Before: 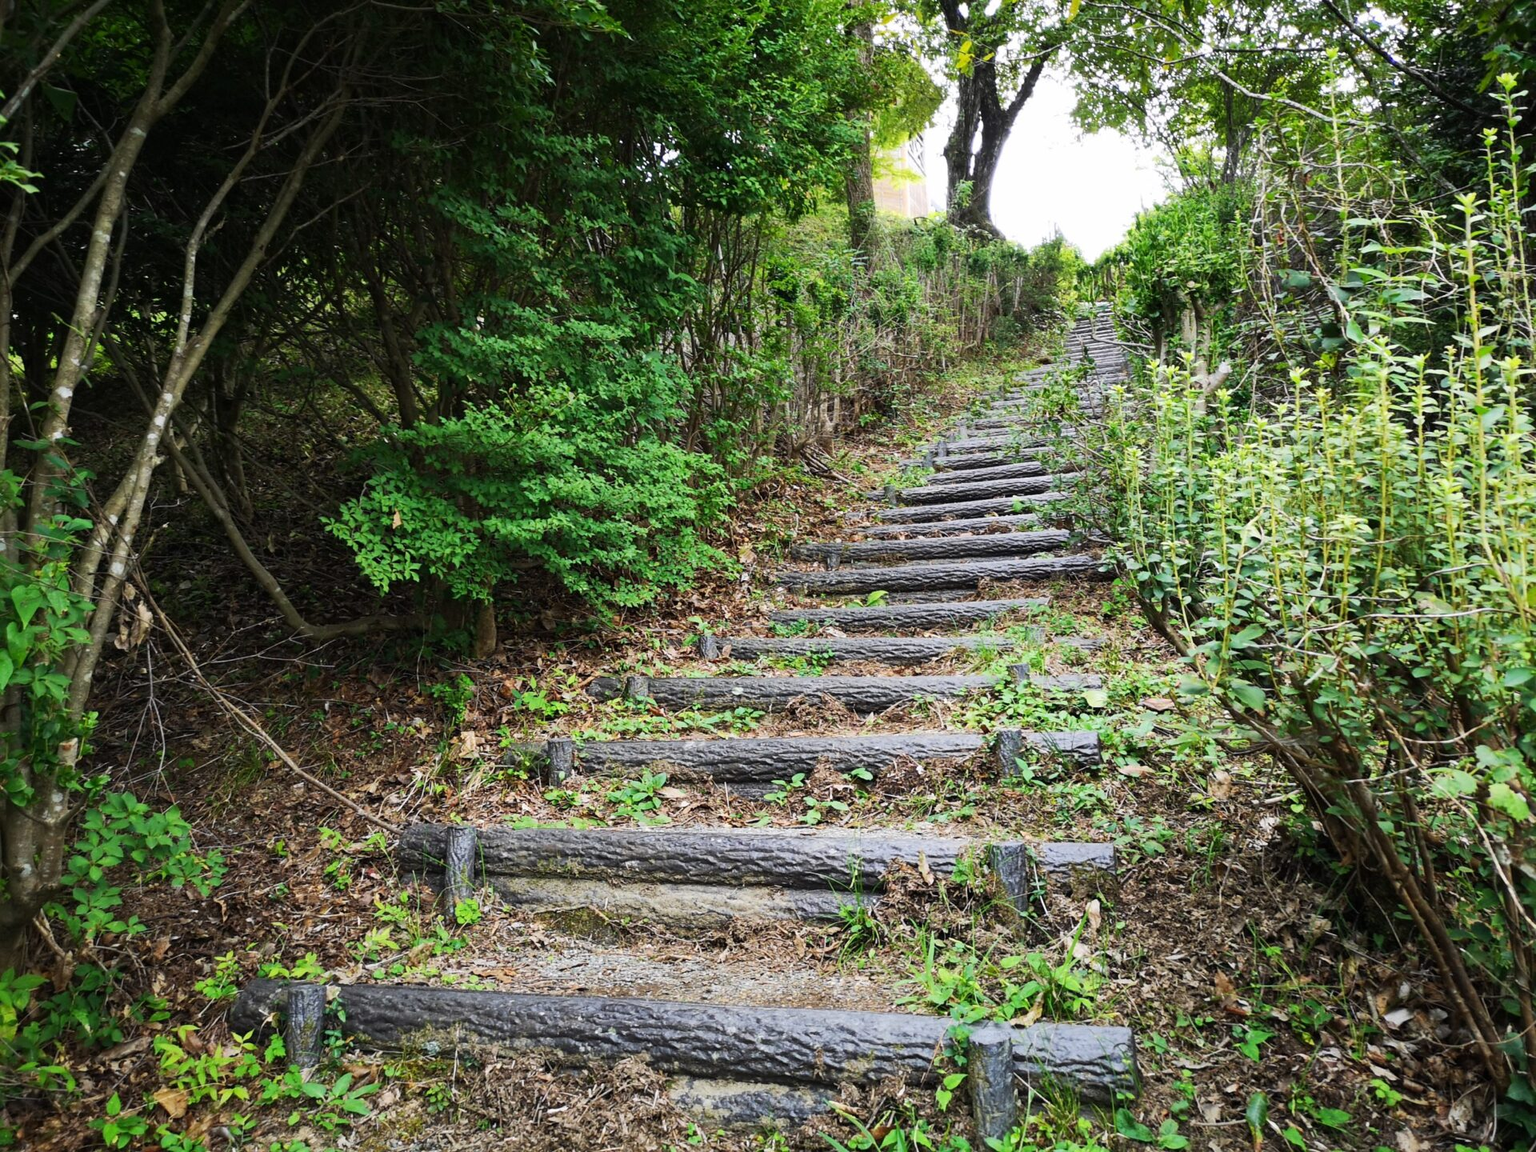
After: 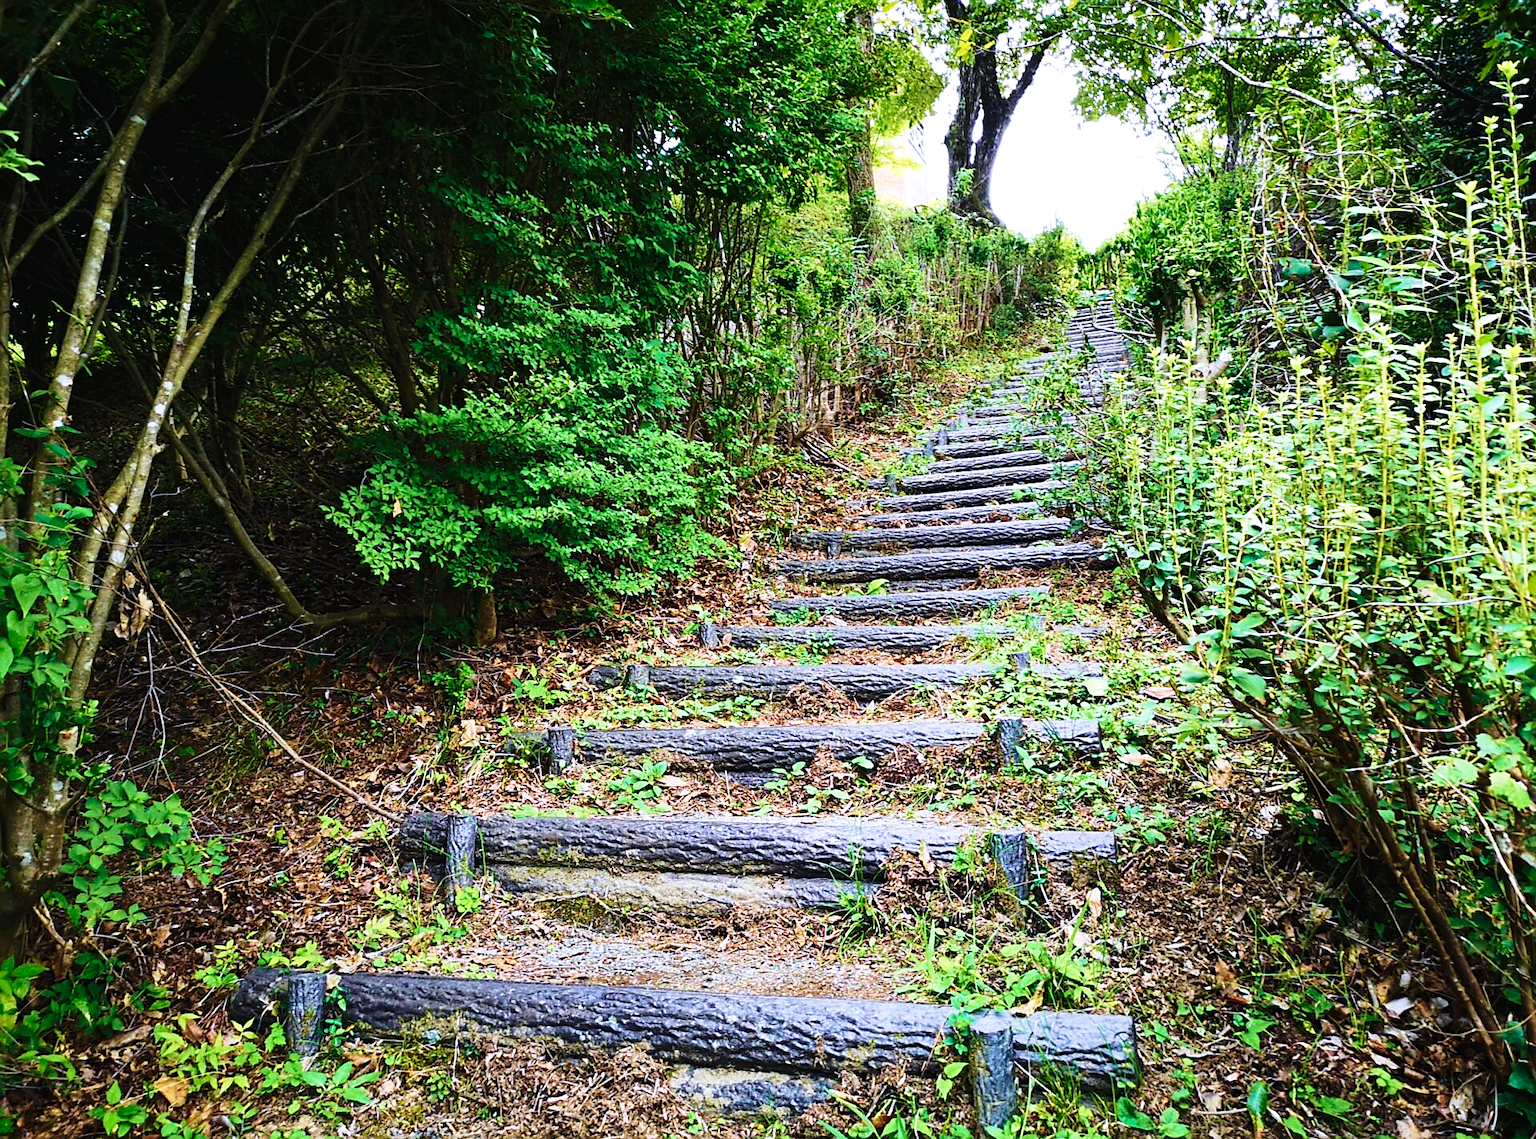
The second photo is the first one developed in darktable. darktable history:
velvia: strength 75%
crop: top 1.049%, right 0.001%
sharpen: on, module defaults
tone curve: curves: ch0 [(0, 0) (0.003, 0.015) (0.011, 0.019) (0.025, 0.027) (0.044, 0.041) (0.069, 0.055) (0.1, 0.079) (0.136, 0.099) (0.177, 0.149) (0.224, 0.216) (0.277, 0.292) (0.335, 0.383) (0.399, 0.474) (0.468, 0.556) (0.543, 0.632) (0.623, 0.711) (0.709, 0.789) (0.801, 0.871) (0.898, 0.944) (1, 1)], preserve colors none
color balance: contrast 10%
color calibration: illuminant as shot in camera, x 0.358, y 0.373, temperature 4628.91 K
